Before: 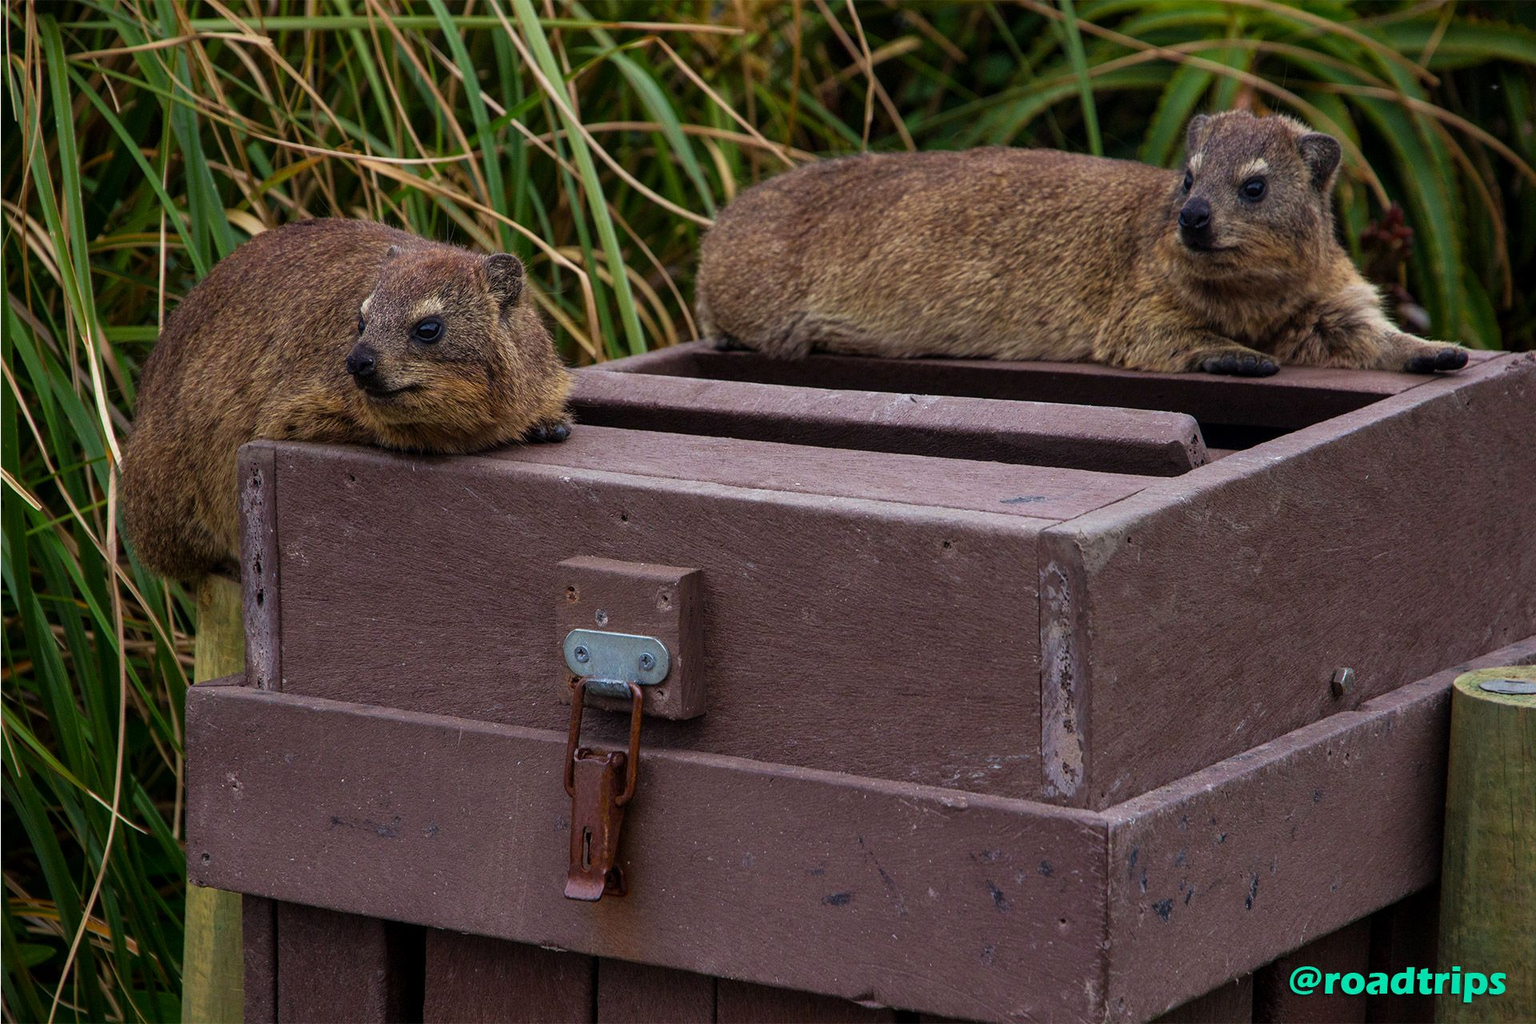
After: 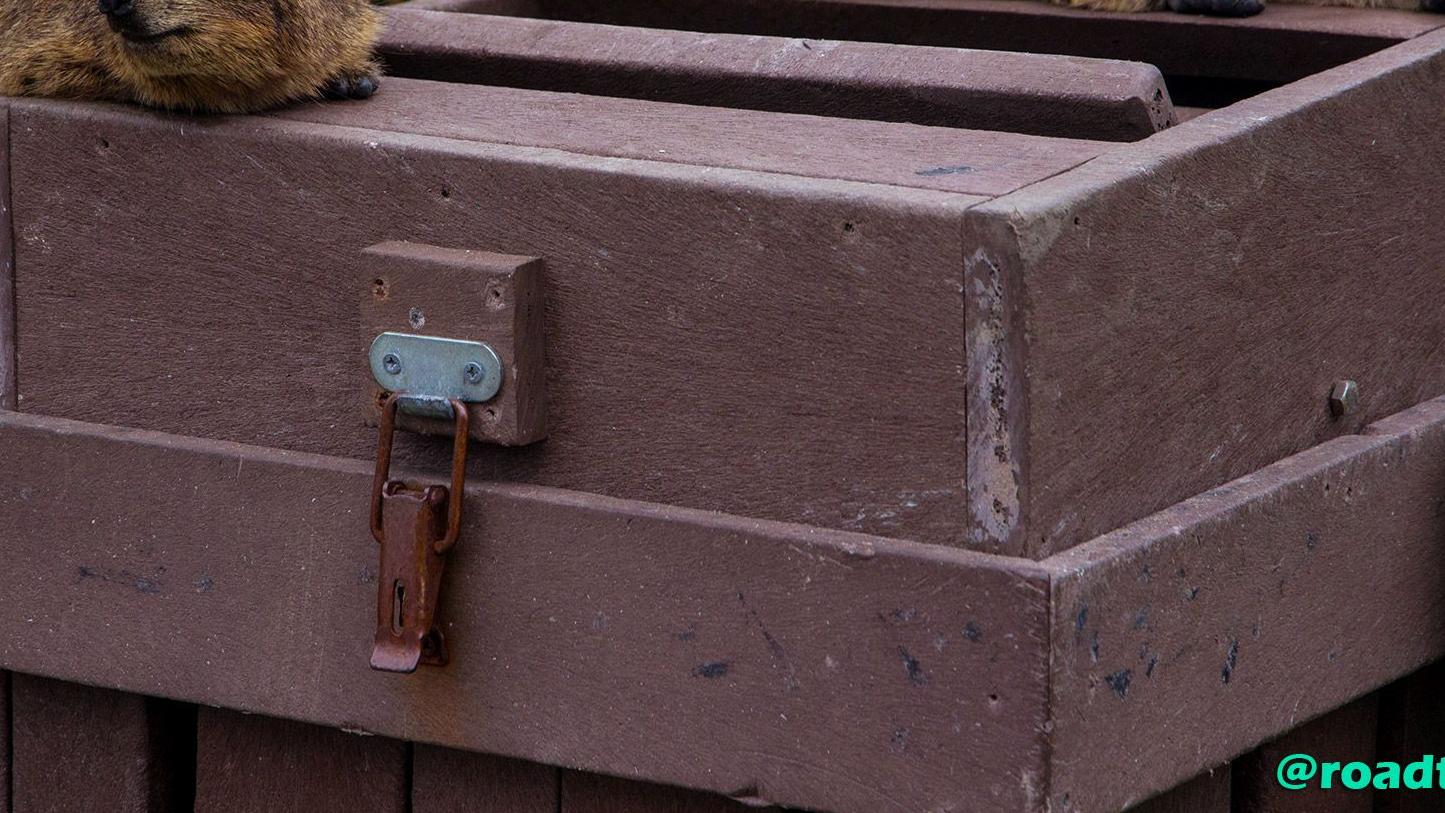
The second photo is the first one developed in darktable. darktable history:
crop and rotate: left 17.495%, top 35.545%, right 7.237%, bottom 0.927%
